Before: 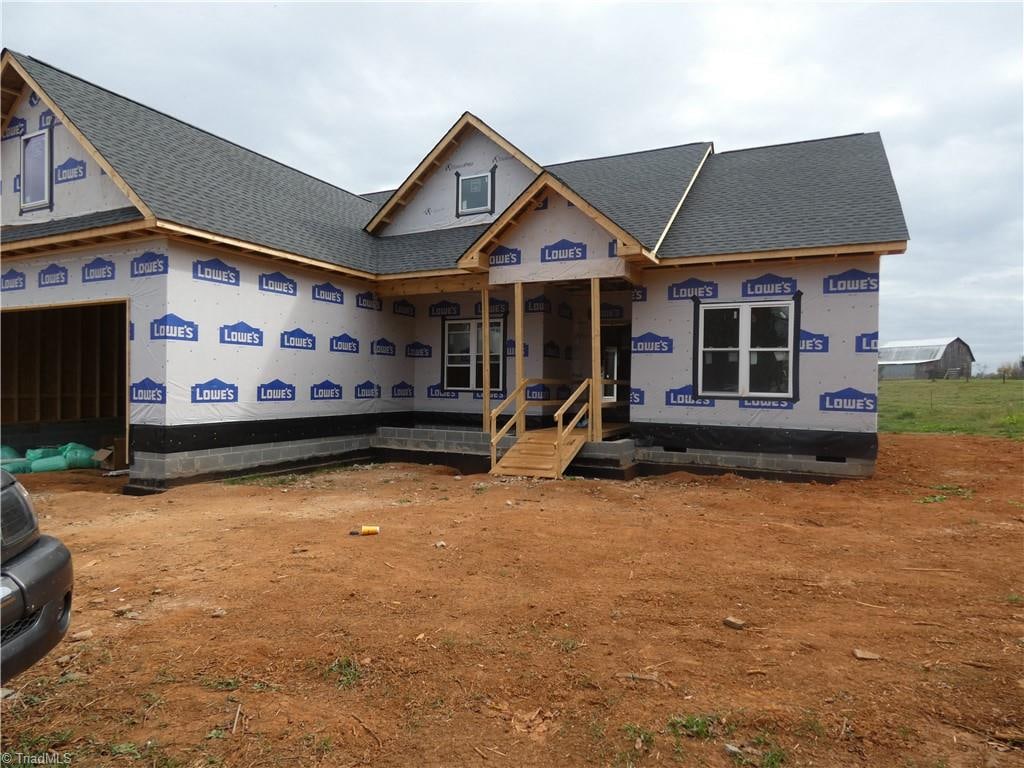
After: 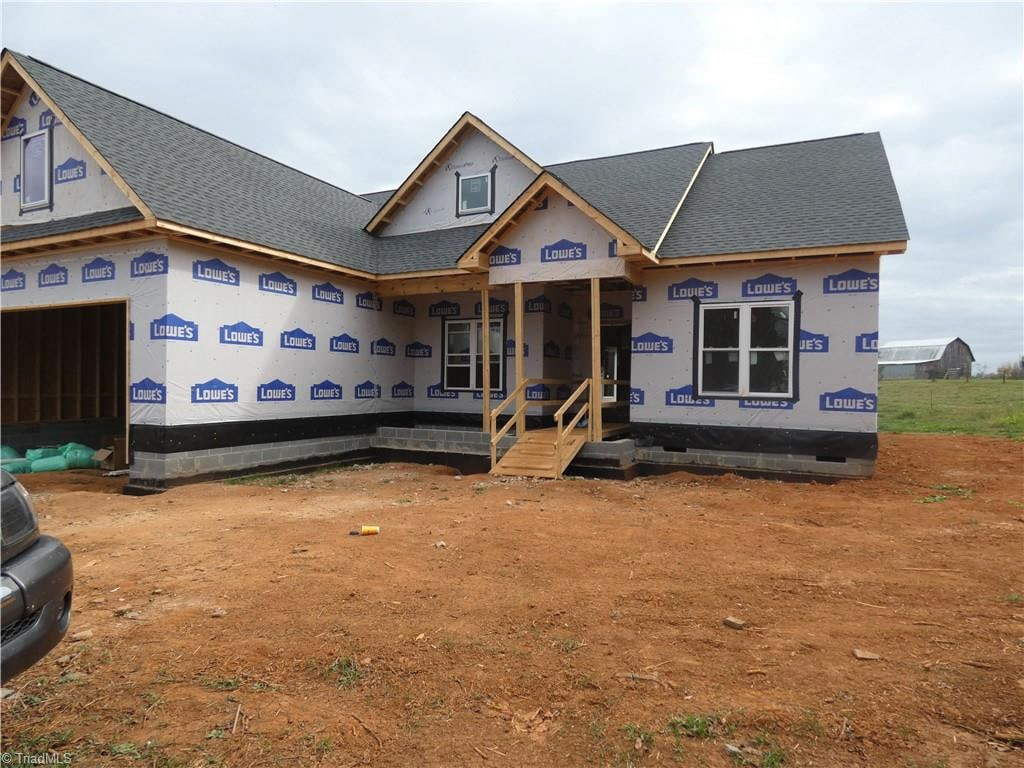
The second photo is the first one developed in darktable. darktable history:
contrast brightness saturation: contrast 0.045, brightness 0.06, saturation 0.011
